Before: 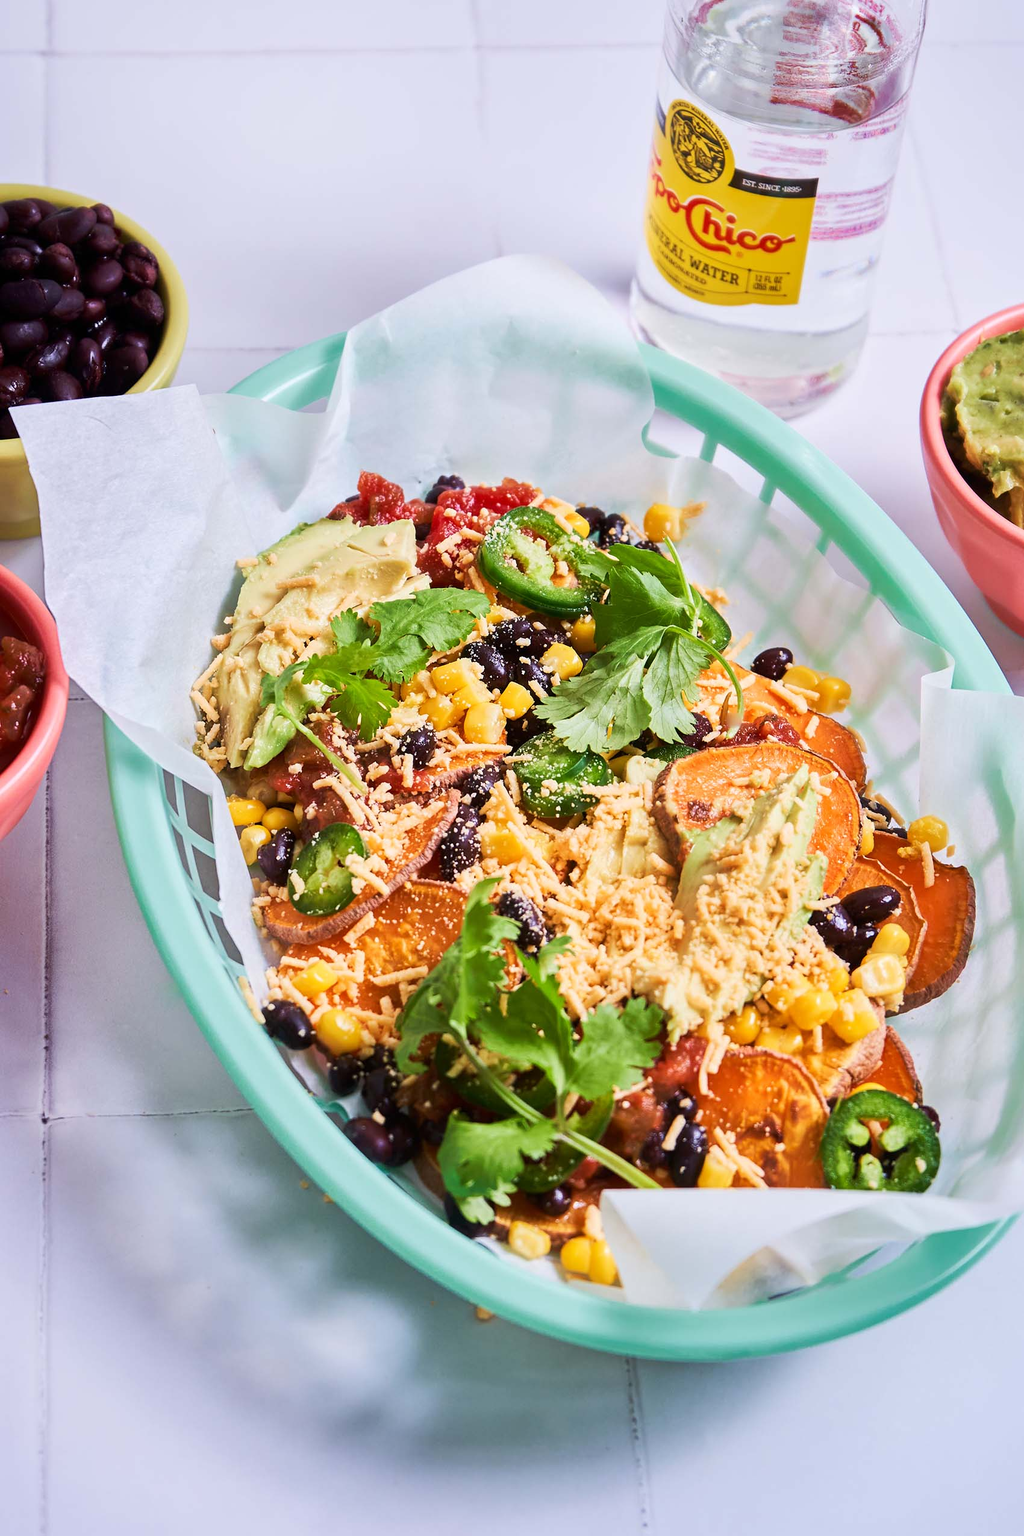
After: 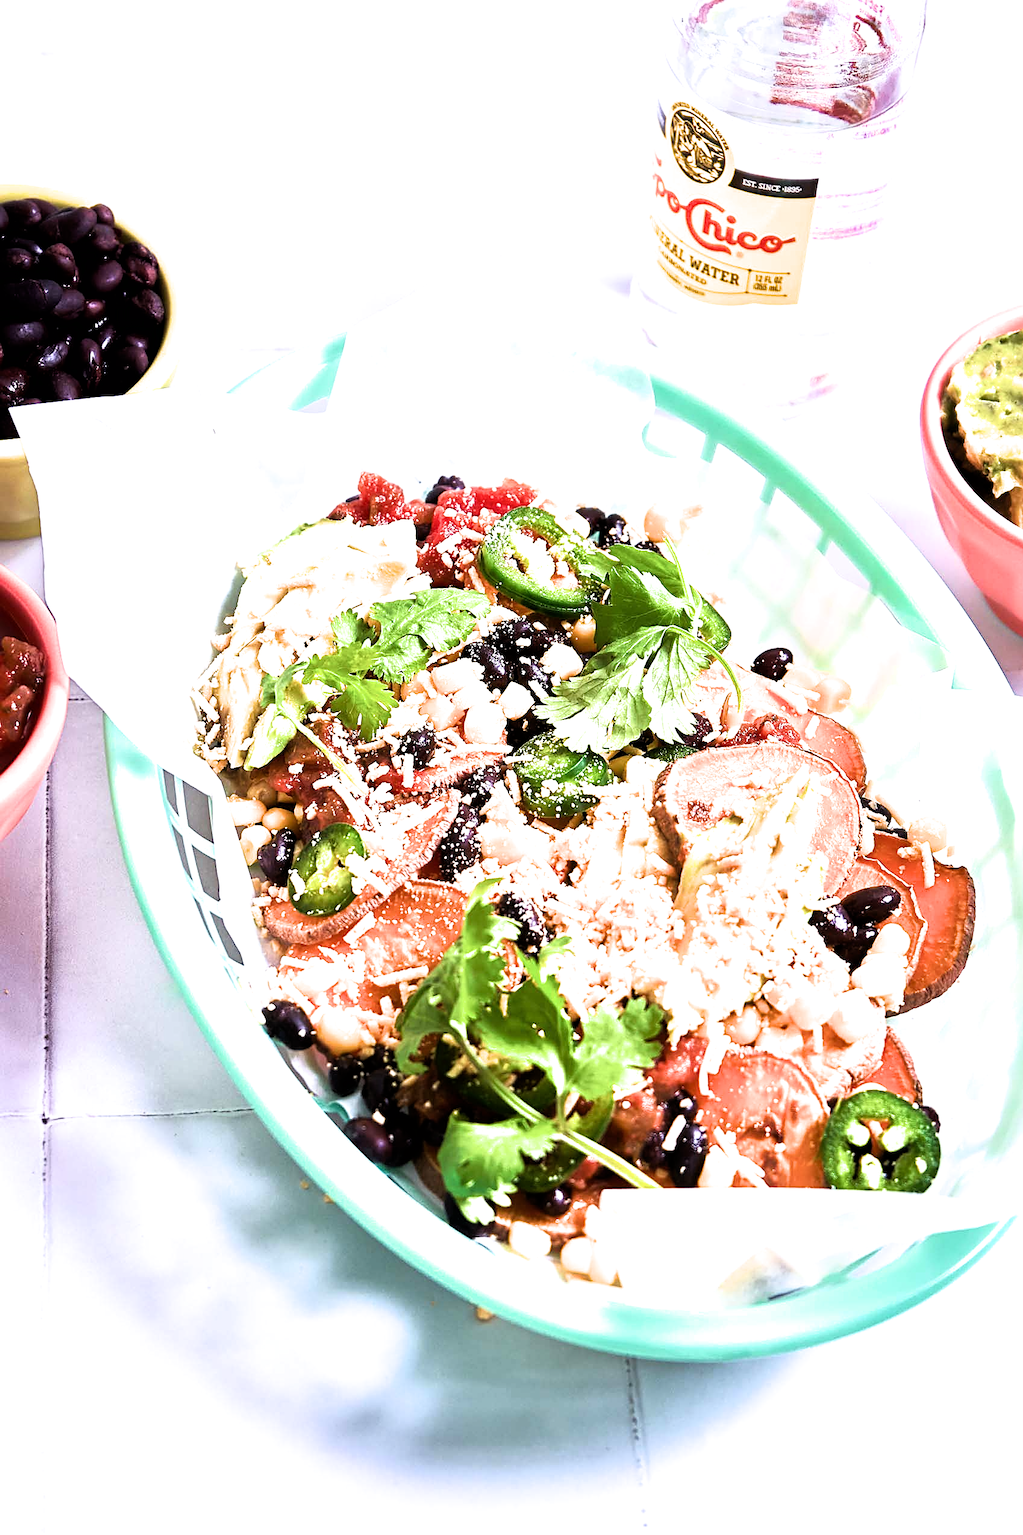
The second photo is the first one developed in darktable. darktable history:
exposure: black level correction 0, exposure 0.7 EV, compensate highlight preservation false
sharpen: on, module defaults
filmic rgb: black relative exposure -8.27 EV, white relative exposure 2.2 EV, target white luminance 99.99%, hardness 7.06, latitude 74.6%, contrast 1.323, highlights saturation mix -1.78%, shadows ↔ highlights balance 30.33%
